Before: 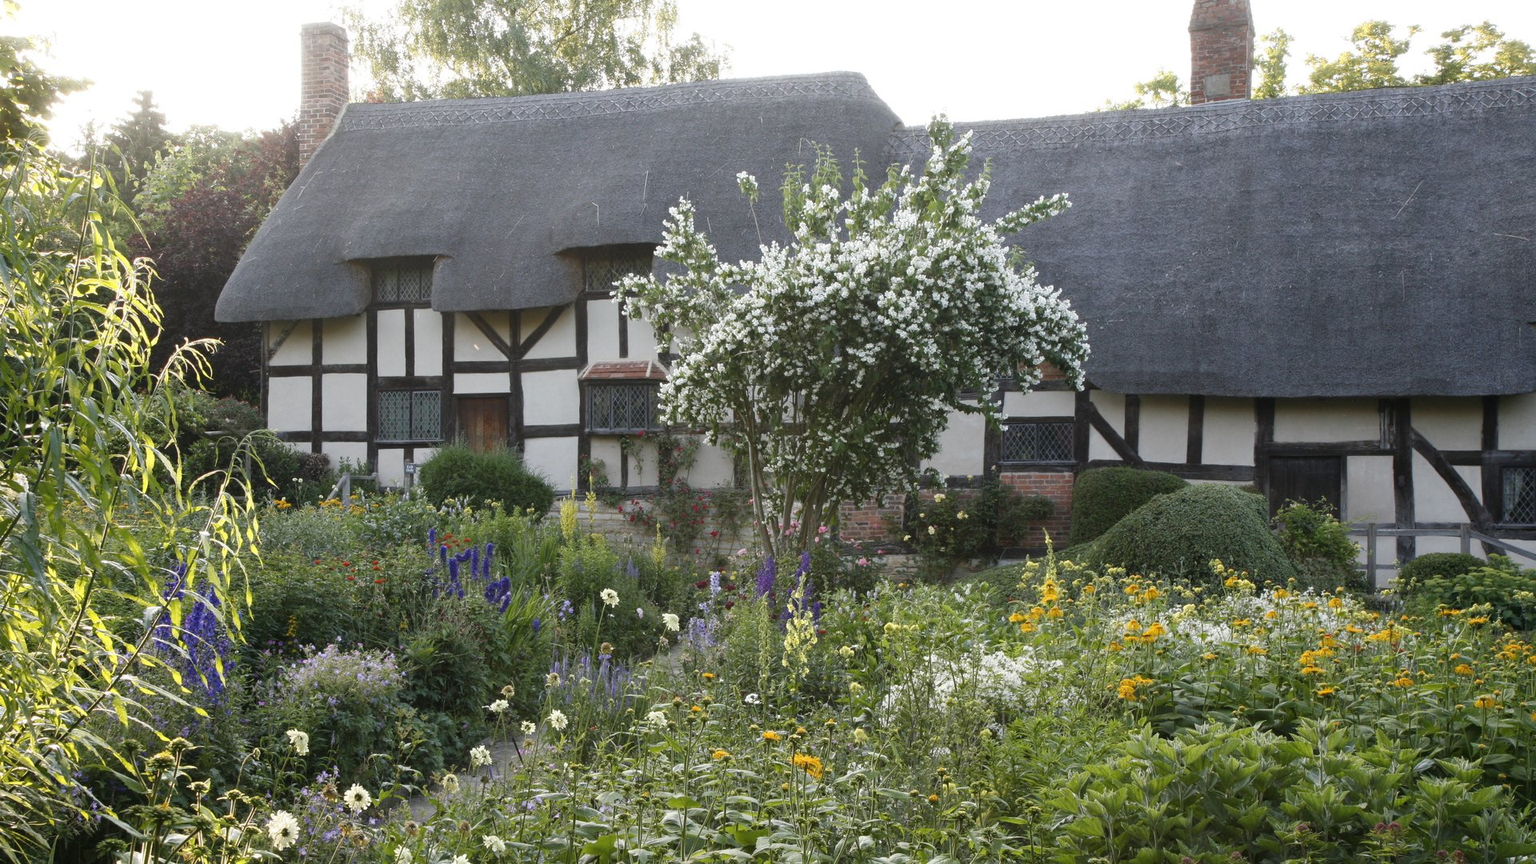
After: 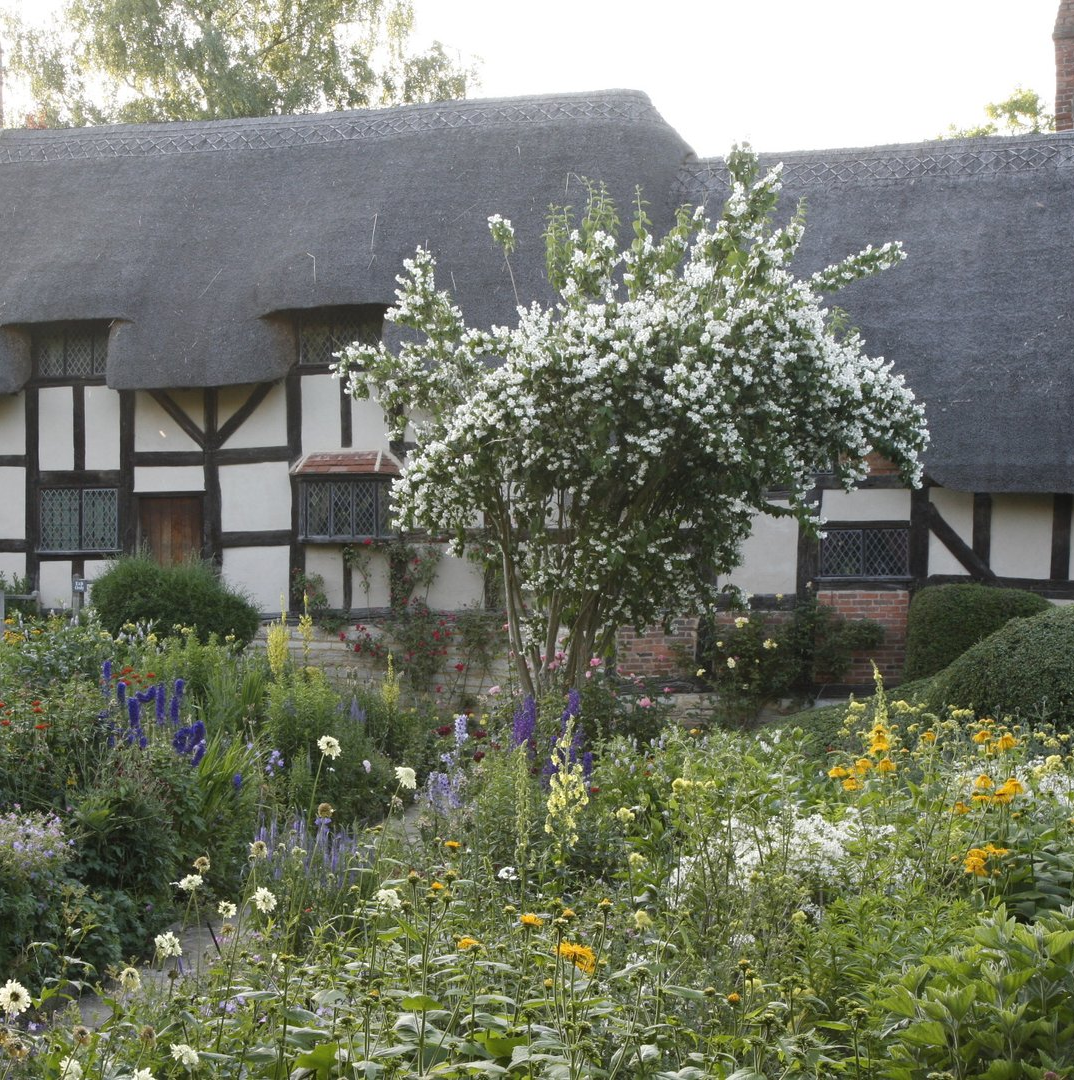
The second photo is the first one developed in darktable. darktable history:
crop and rotate: left 22.561%, right 21.479%
